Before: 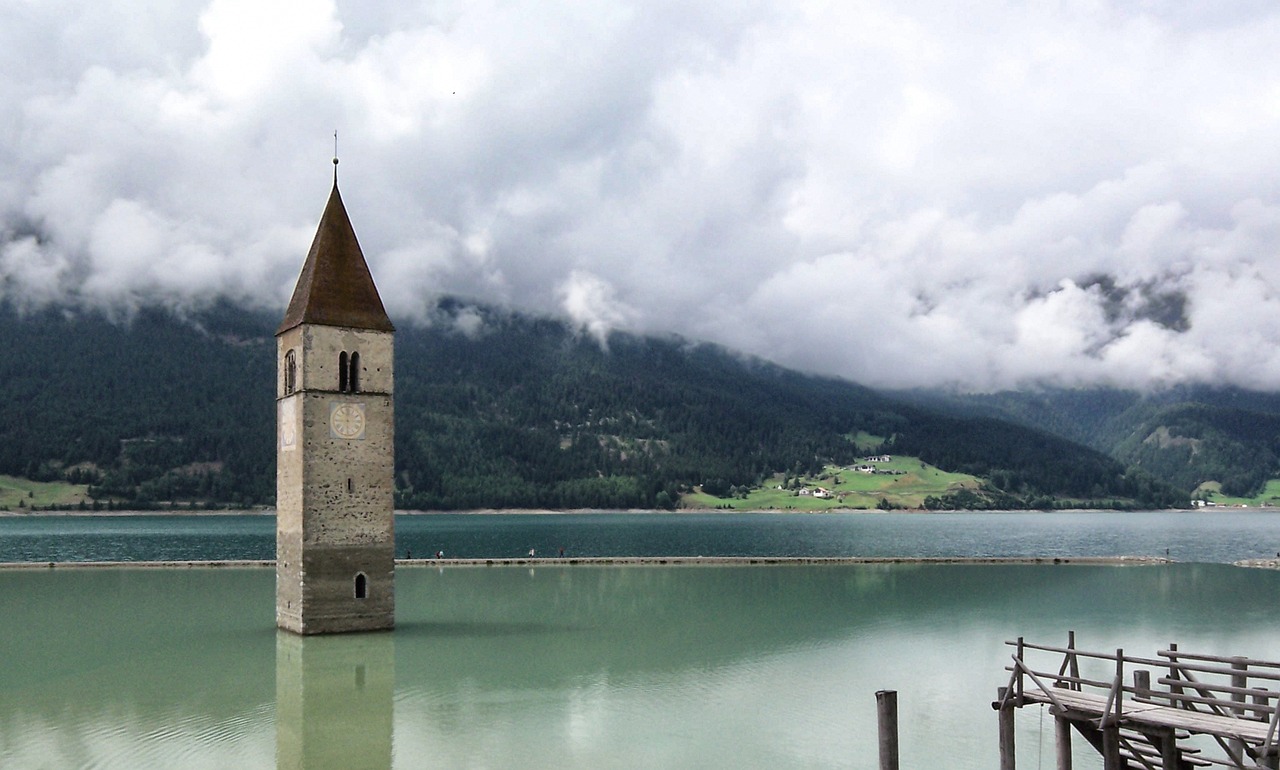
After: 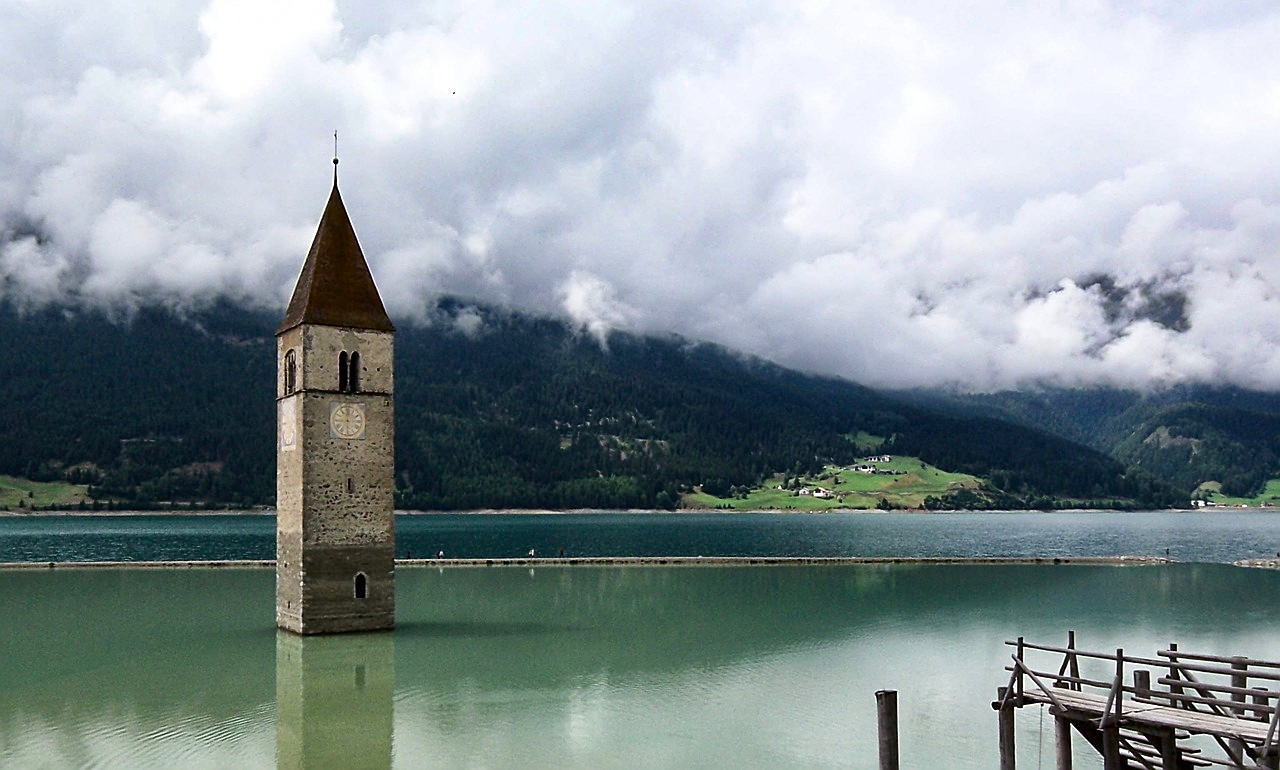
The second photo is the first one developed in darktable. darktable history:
sharpen: on, module defaults
contrast brightness saturation: contrast 0.12, brightness -0.12, saturation 0.2
